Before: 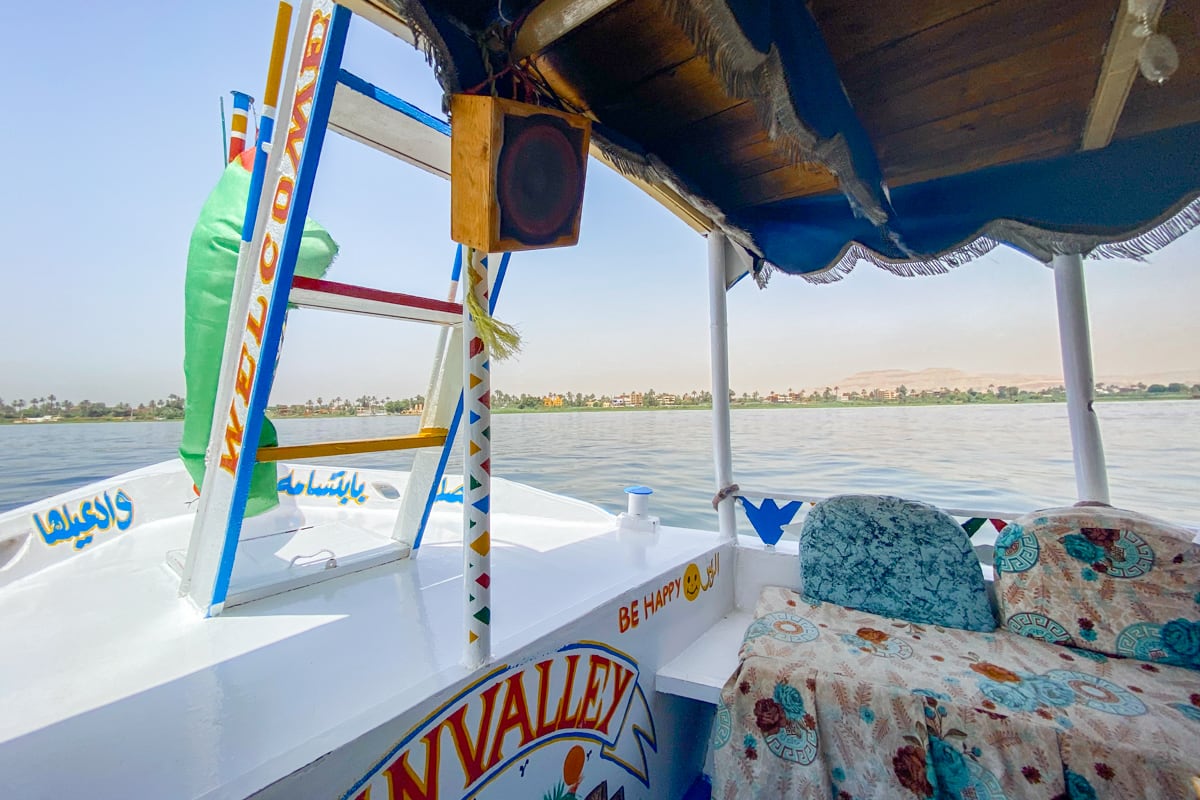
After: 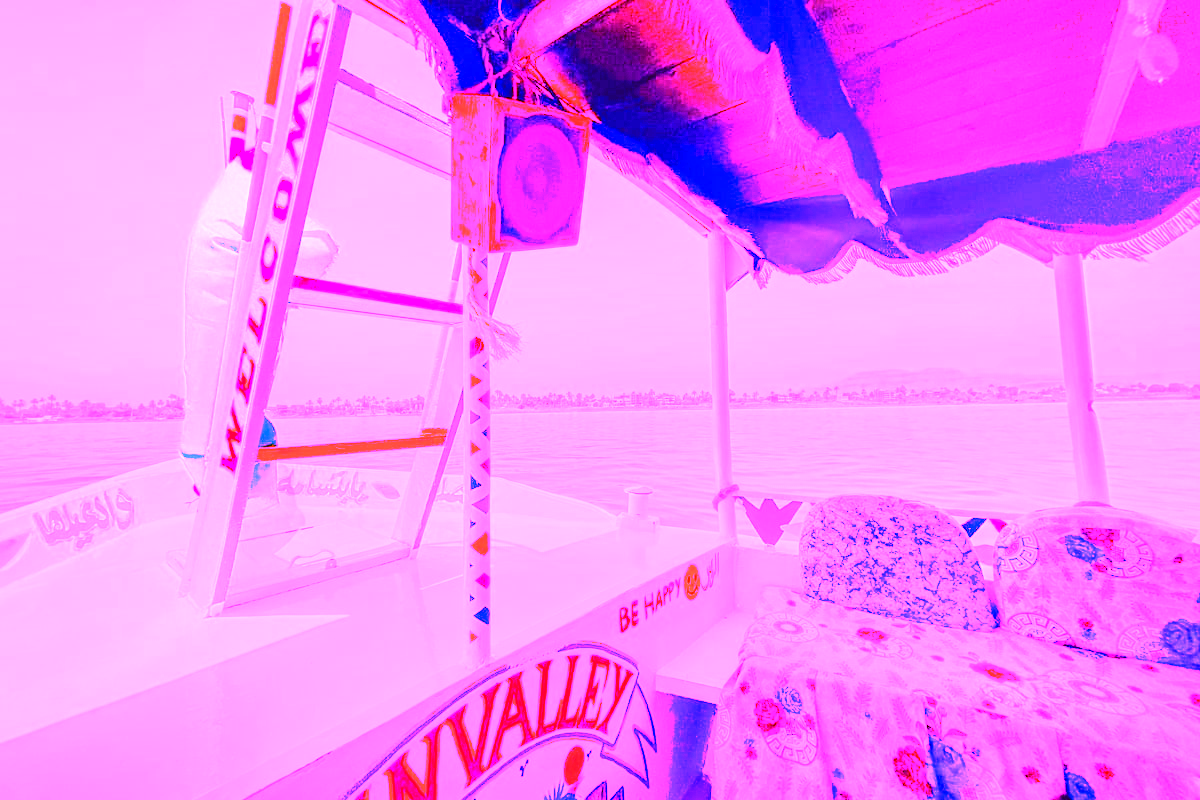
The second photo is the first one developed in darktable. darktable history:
color balance: lift [1, 1.015, 1.004, 0.985], gamma [1, 0.958, 0.971, 1.042], gain [1, 0.956, 0.977, 1.044]
white balance: red 8, blue 8
